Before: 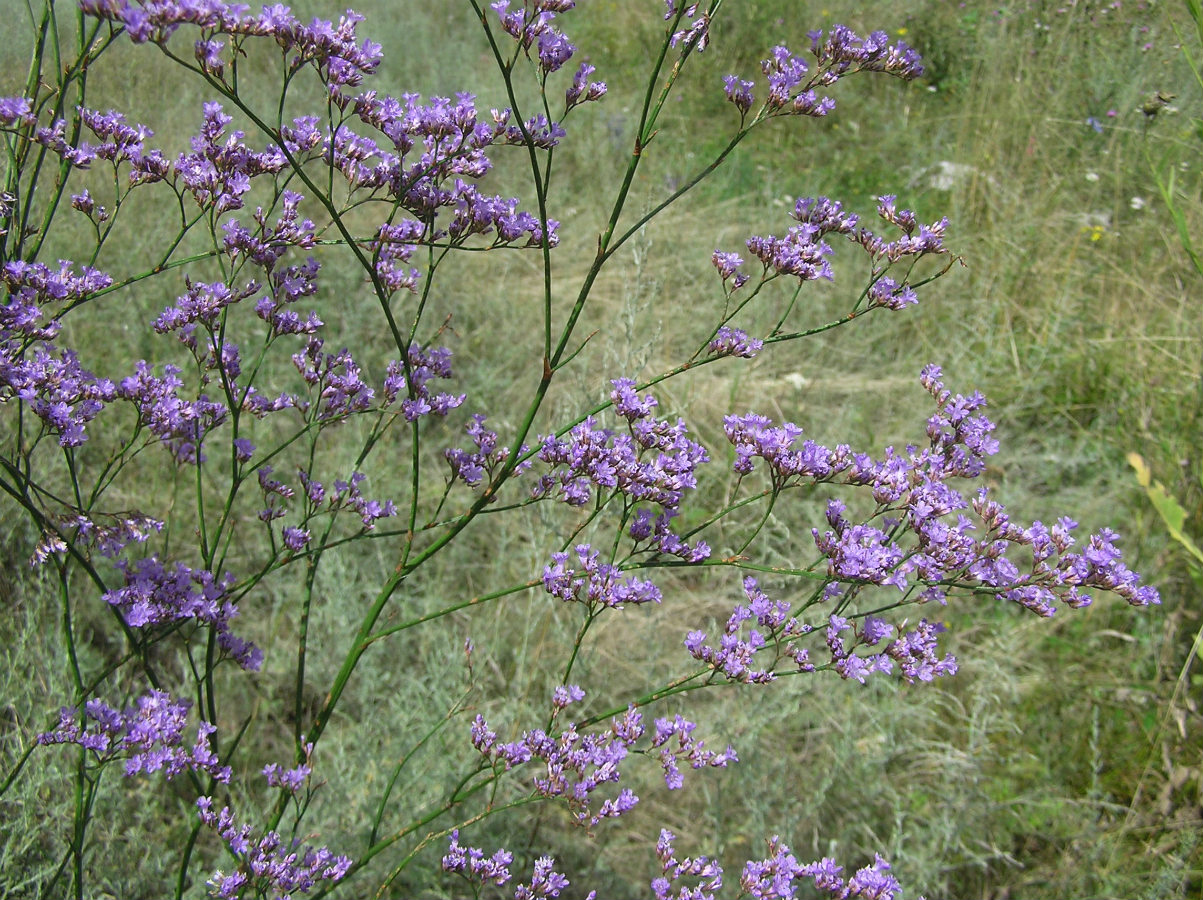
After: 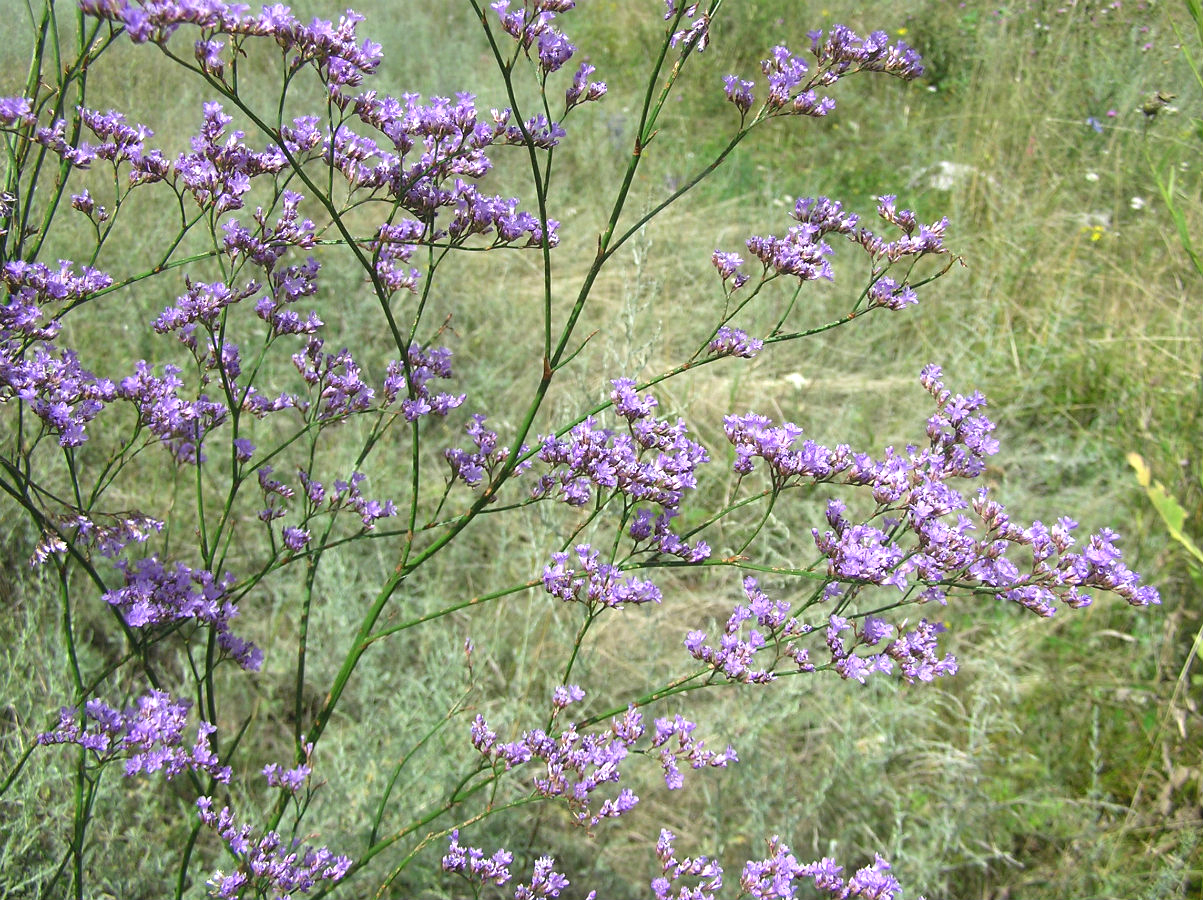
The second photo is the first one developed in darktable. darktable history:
exposure: exposure 0.571 EV, compensate highlight preservation false
